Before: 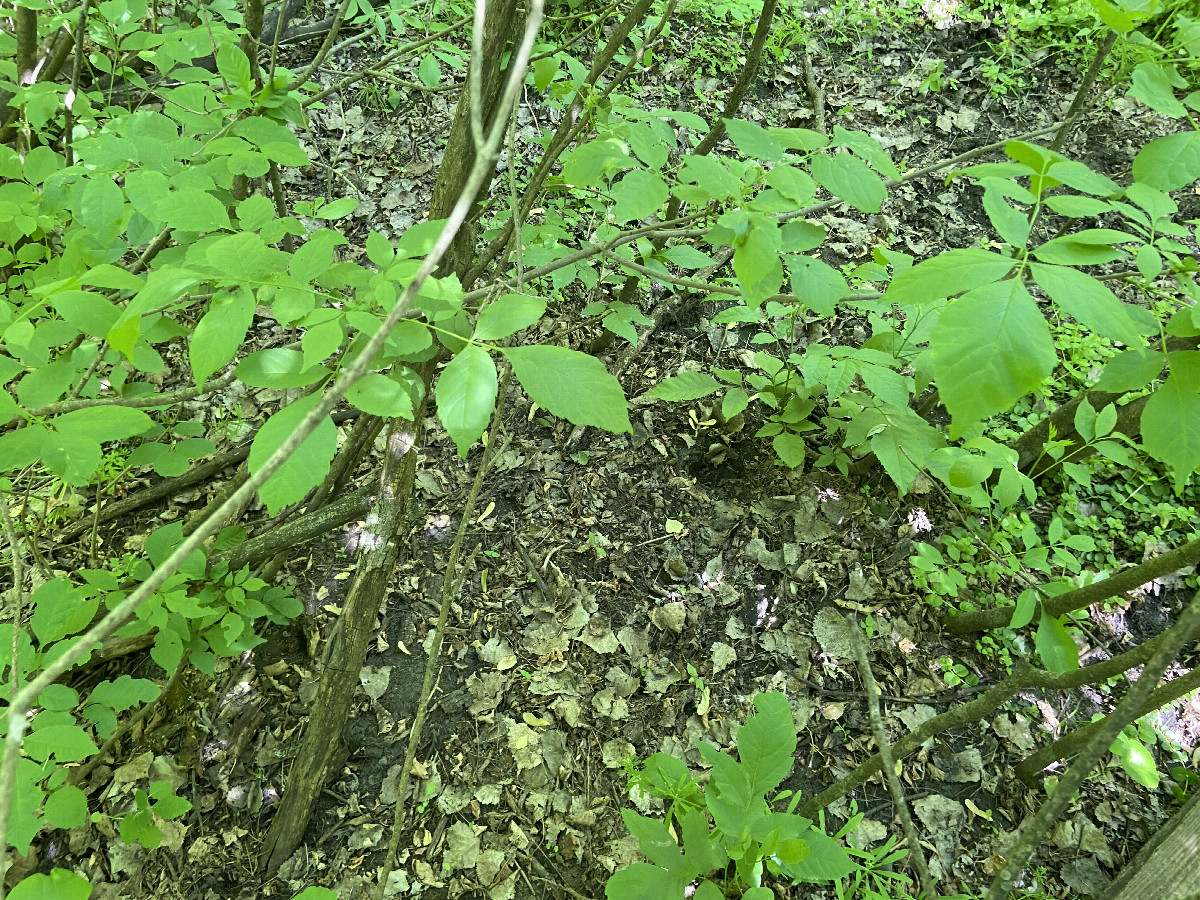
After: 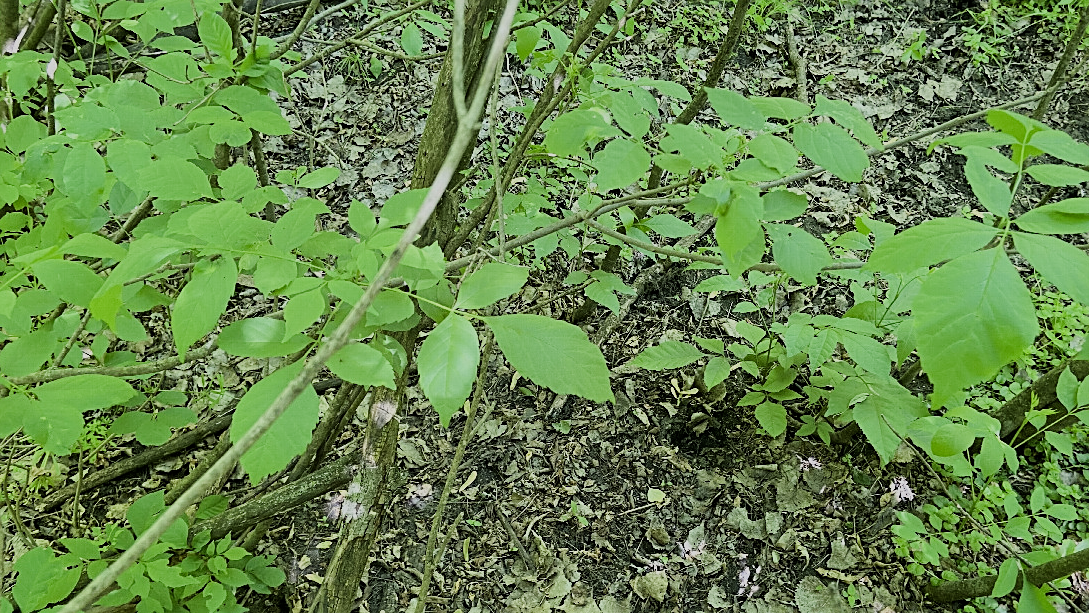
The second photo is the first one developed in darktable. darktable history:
sharpen: on, module defaults
crop: left 1.564%, top 3.446%, right 7.608%, bottom 28.434%
filmic rgb: black relative exposure -7.1 EV, white relative exposure 5.36 EV, threshold 2.94 EV, hardness 3.03, iterations of high-quality reconstruction 0, enable highlight reconstruction true
